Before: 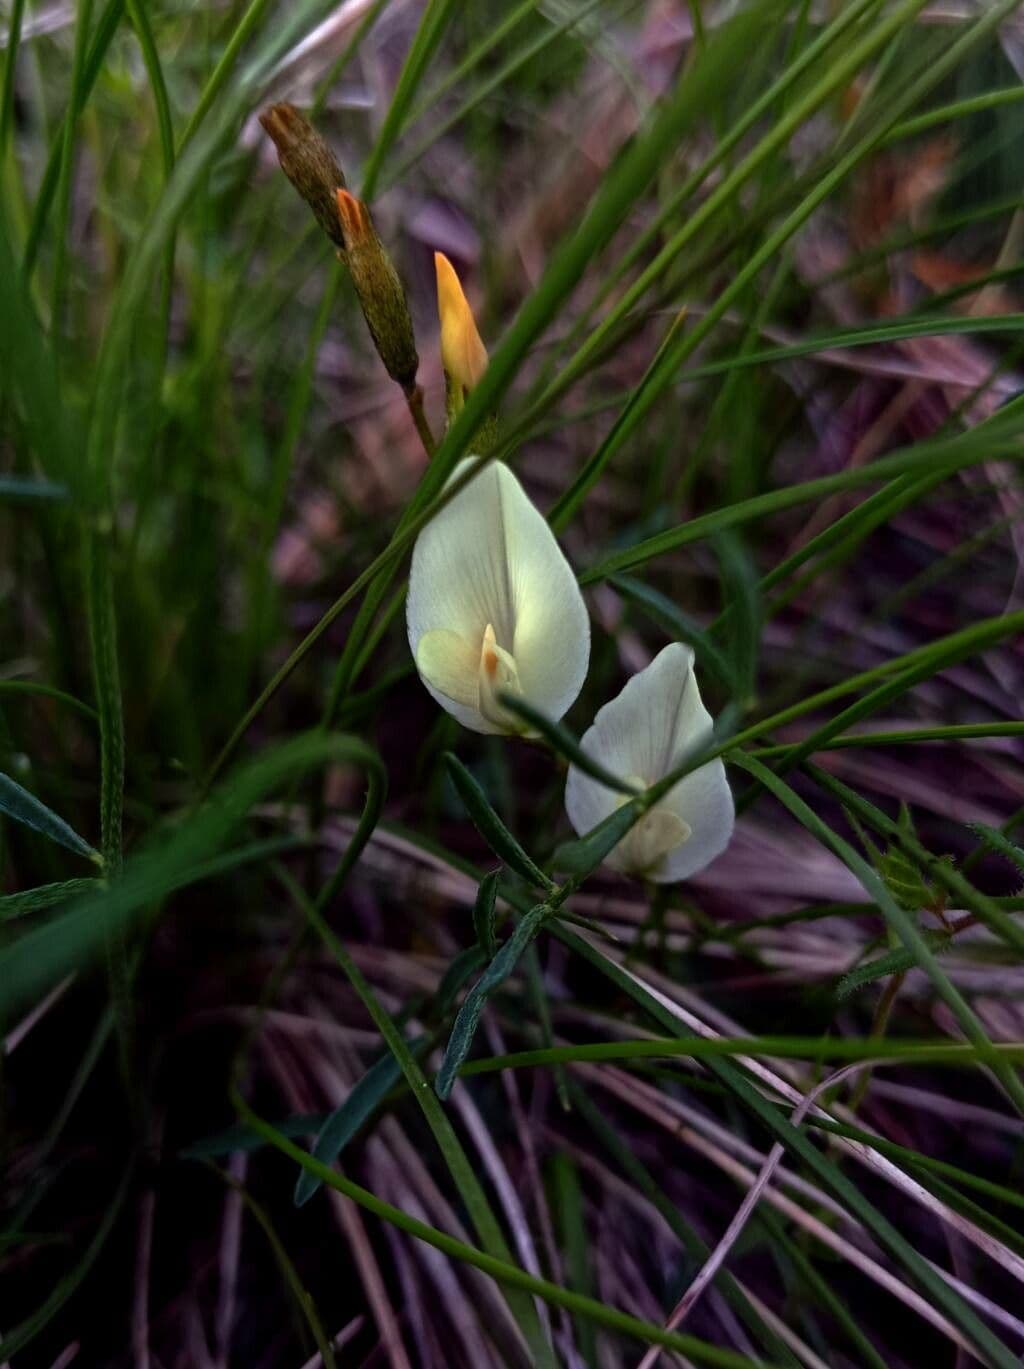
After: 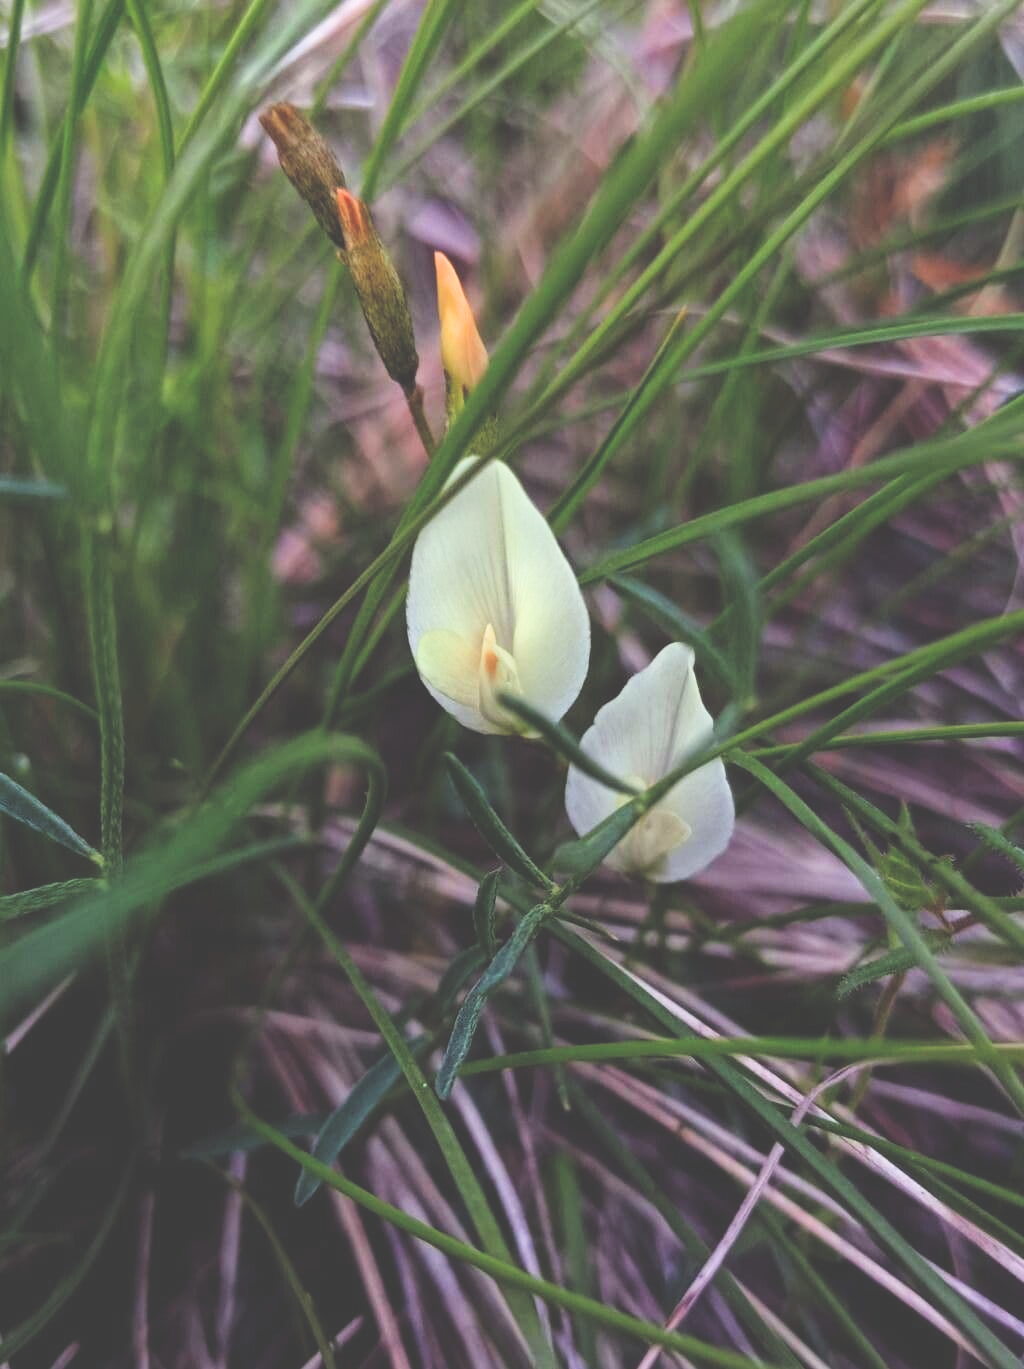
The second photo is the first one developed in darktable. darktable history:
exposure: black level correction -0.024, exposure 1.397 EV, compensate exposure bias true, compensate highlight preservation false
filmic rgb: black relative exposure -7.65 EV, white relative exposure 4.56 EV, hardness 3.61, contrast 1.061
